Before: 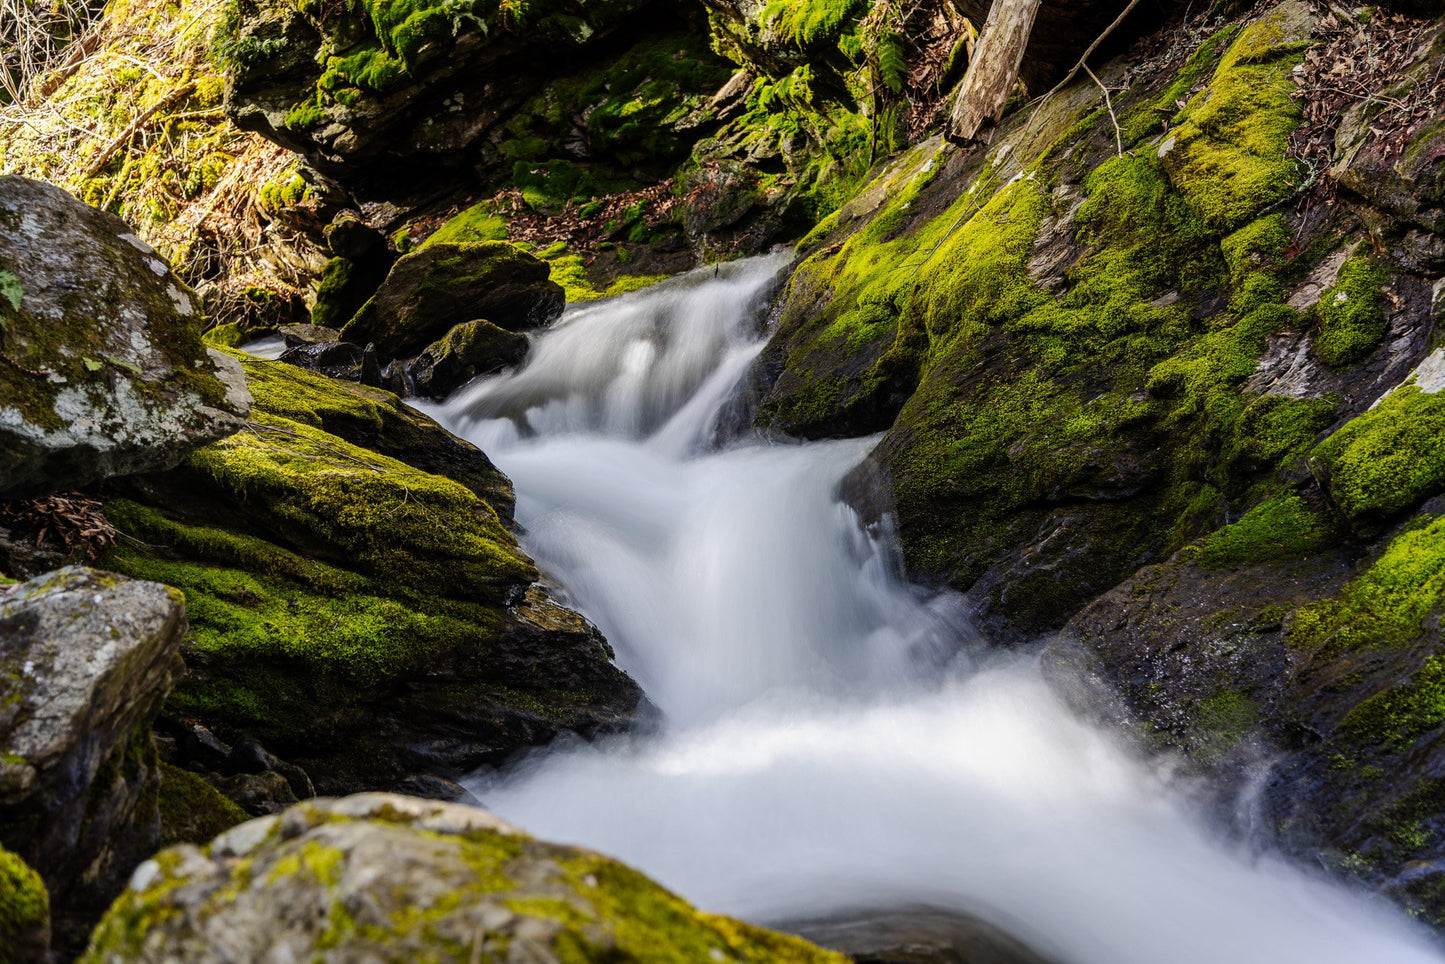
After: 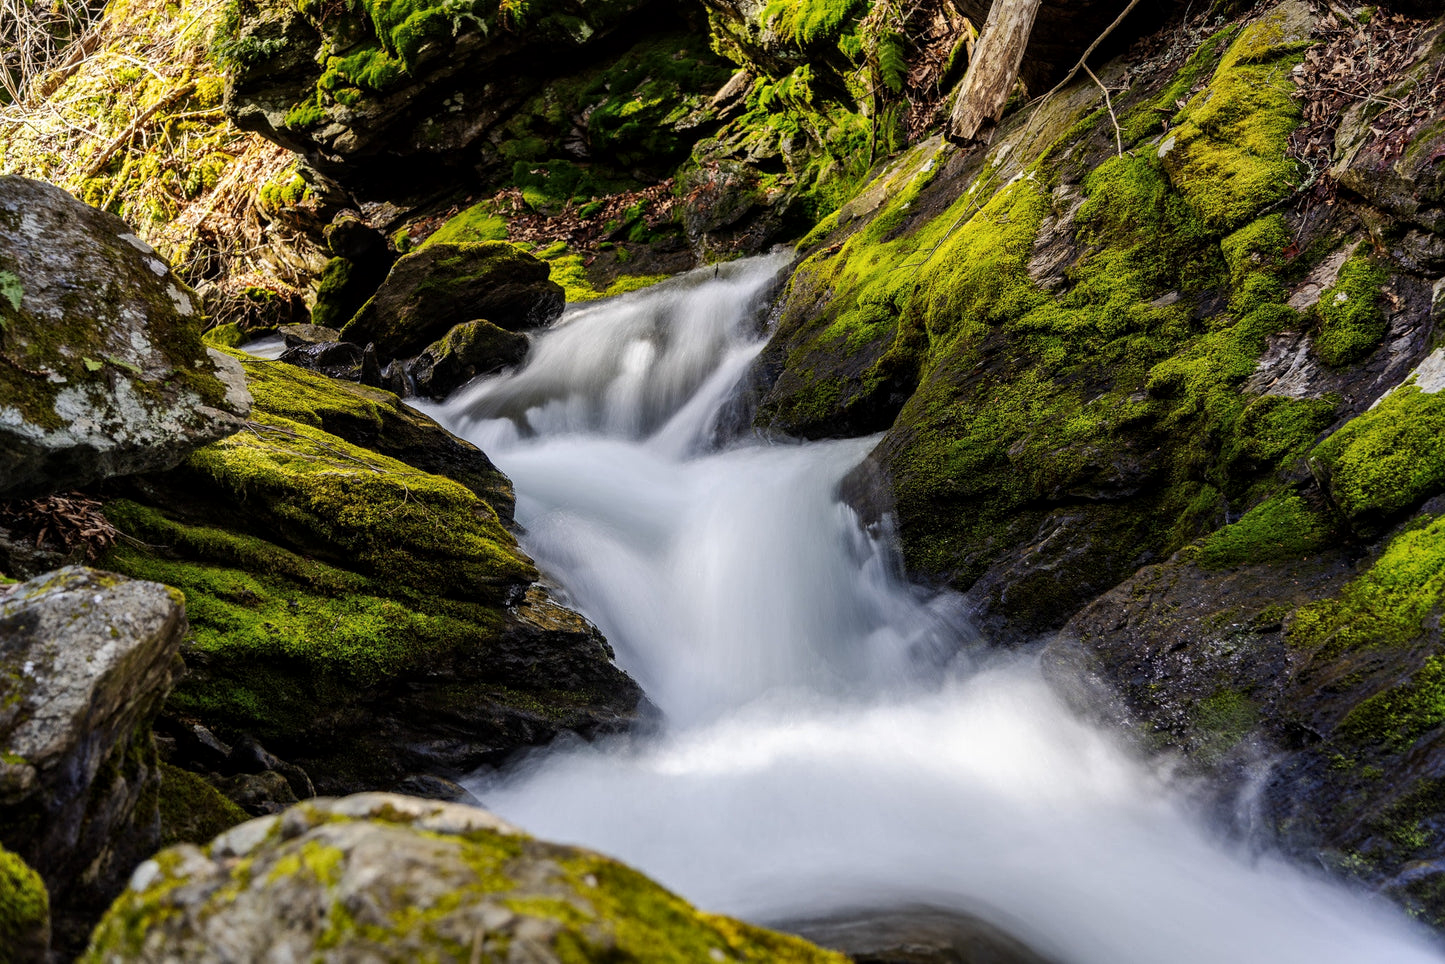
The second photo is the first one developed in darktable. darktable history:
base curve: preserve colors none
local contrast: mode bilateral grid, contrast 19, coarseness 50, detail 120%, midtone range 0.2
exposure: compensate highlight preservation false
